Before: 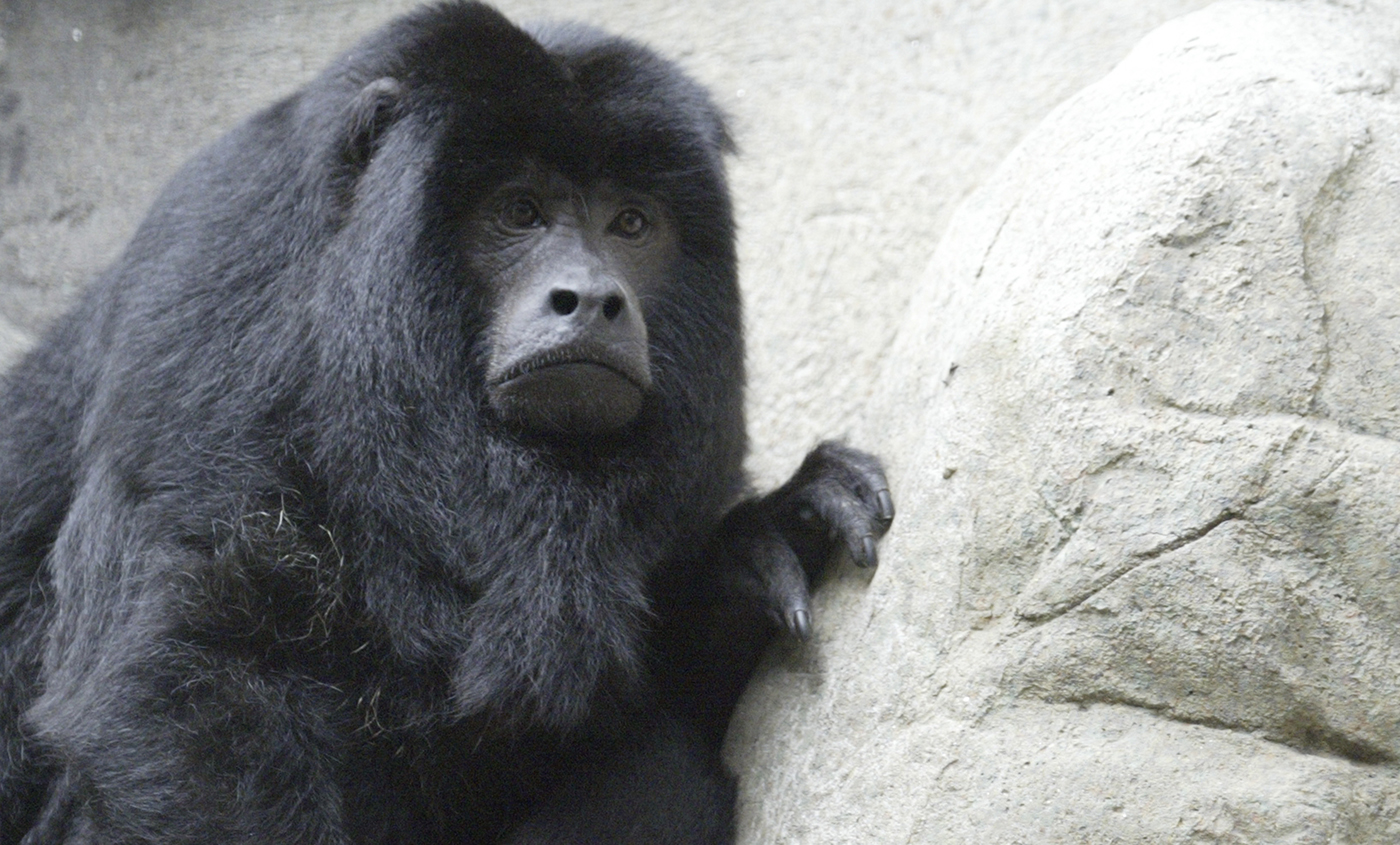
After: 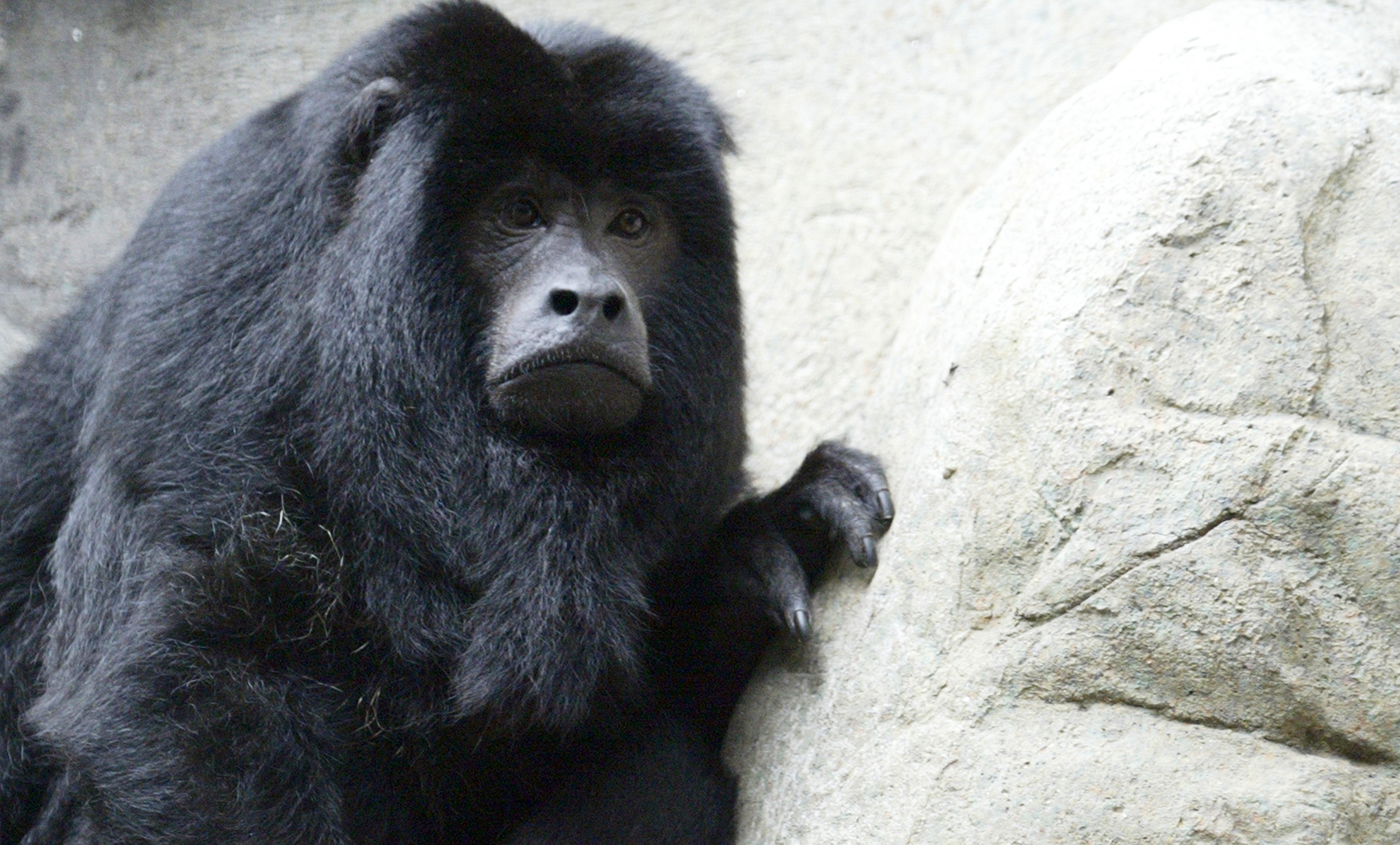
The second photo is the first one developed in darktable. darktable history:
contrast brightness saturation: contrast 0.153, brightness -0.006, saturation 0.103
